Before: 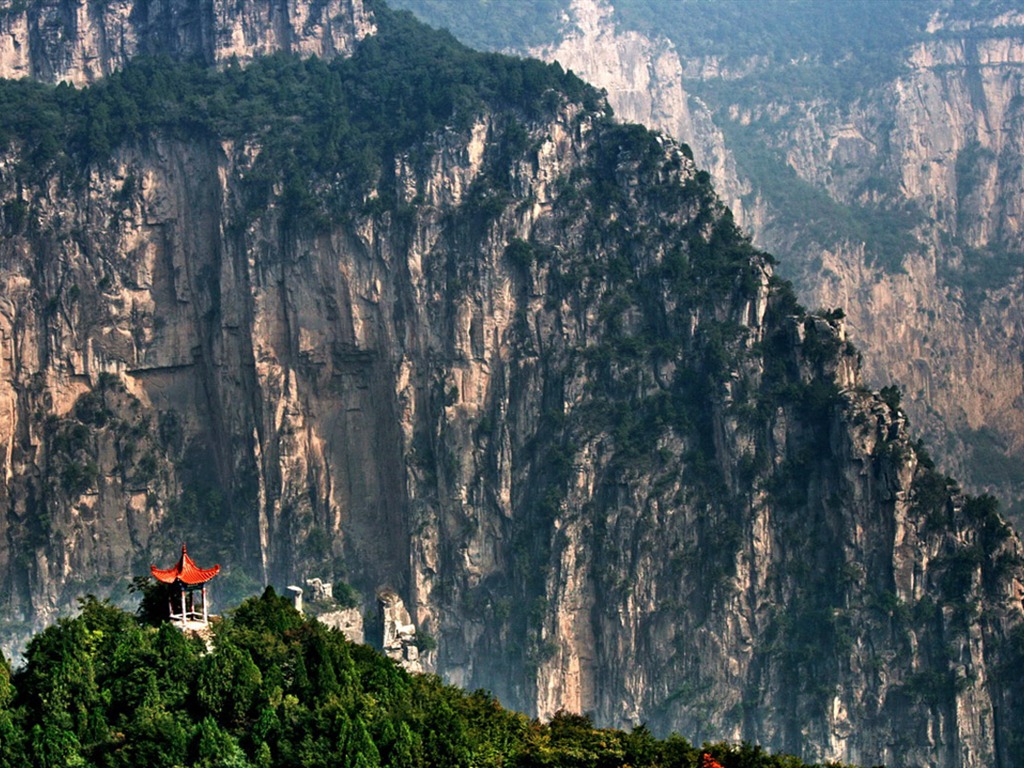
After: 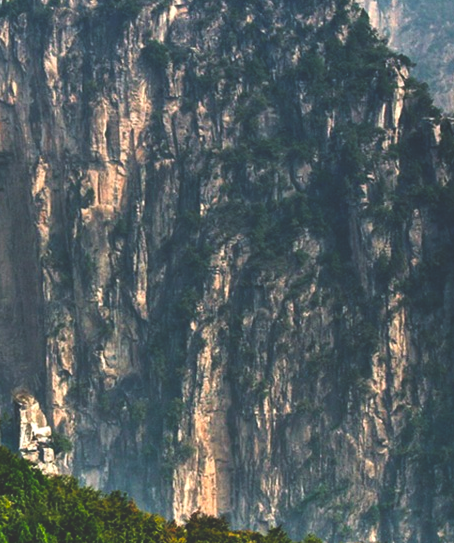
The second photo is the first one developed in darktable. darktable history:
exposure: black level correction -0.029, compensate highlight preservation false
color balance rgb: power › hue 316.21°, highlights gain › luminance 14.564%, linear chroma grading › global chroma 9.985%, perceptual saturation grading › global saturation 17.759%, global vibrance 10.888%
crop: left 35.554%, top 25.844%, right 20.09%, bottom 3.36%
